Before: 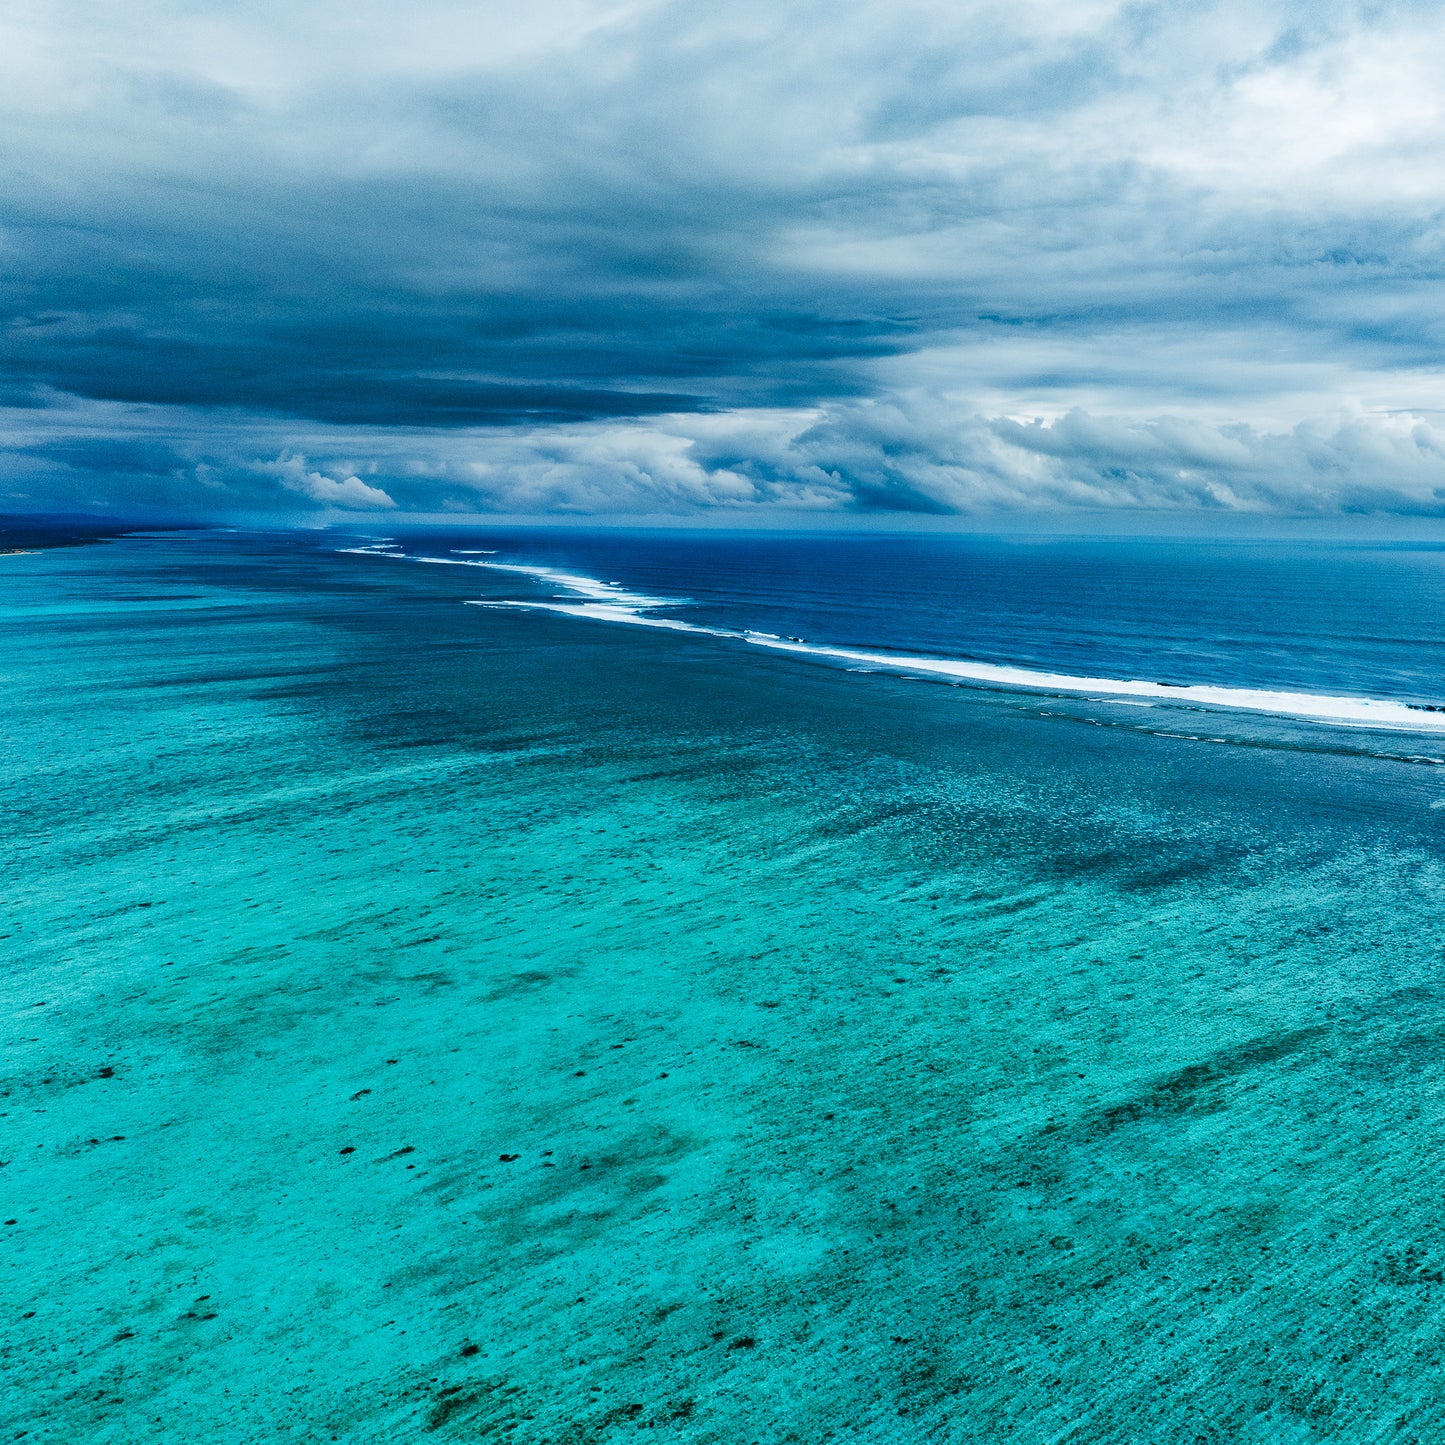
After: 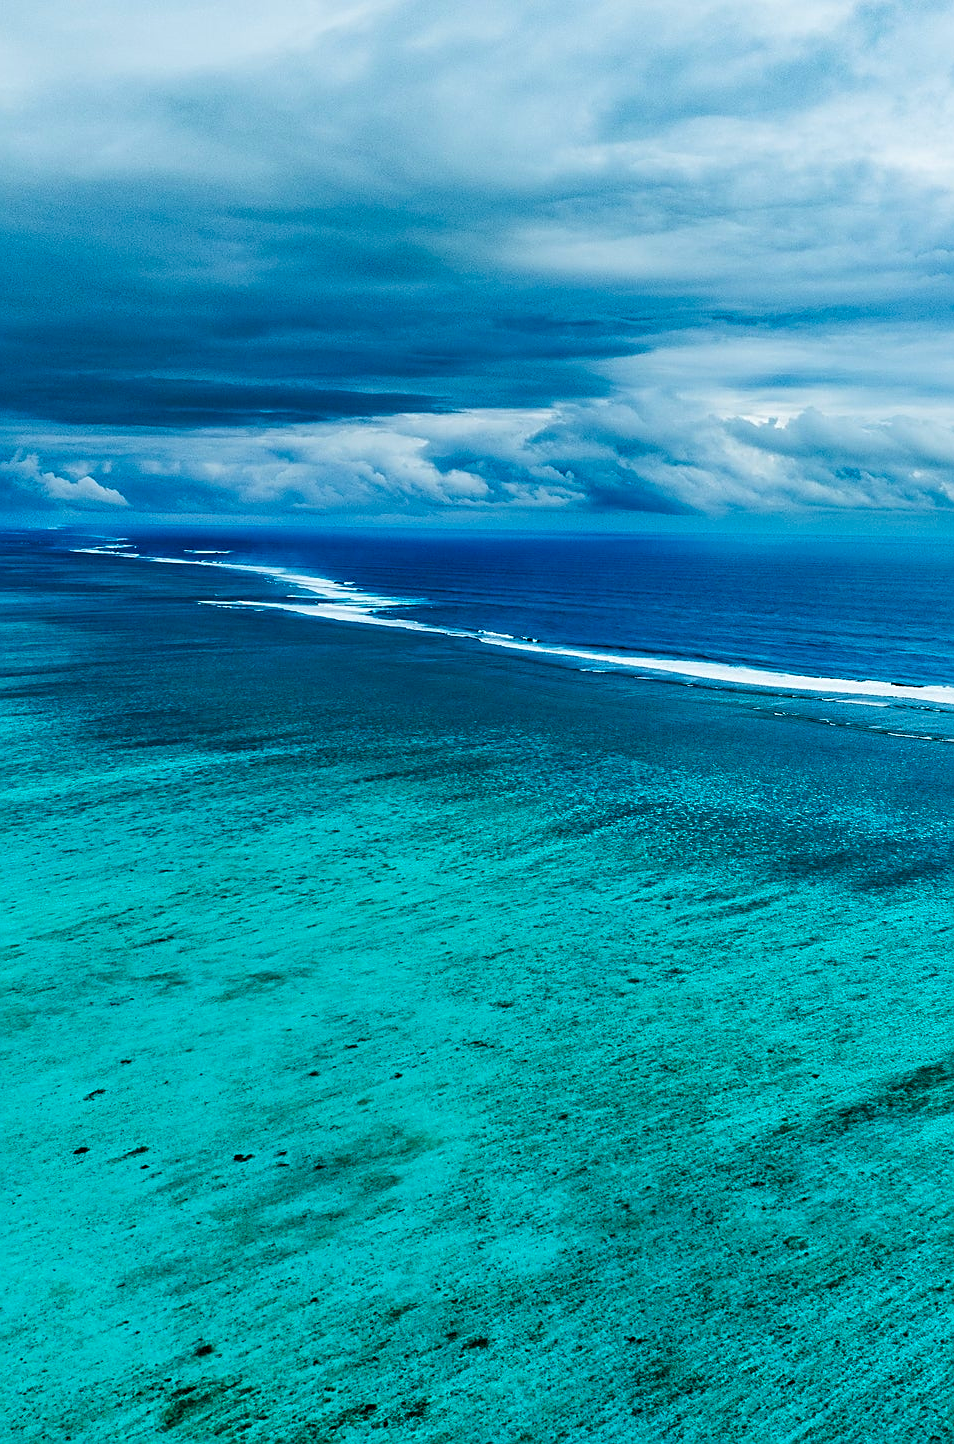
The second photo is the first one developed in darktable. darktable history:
color balance rgb: perceptual saturation grading › global saturation 25%, global vibrance 20%
crop and rotate: left 18.442%, right 15.508%
sharpen: on, module defaults
